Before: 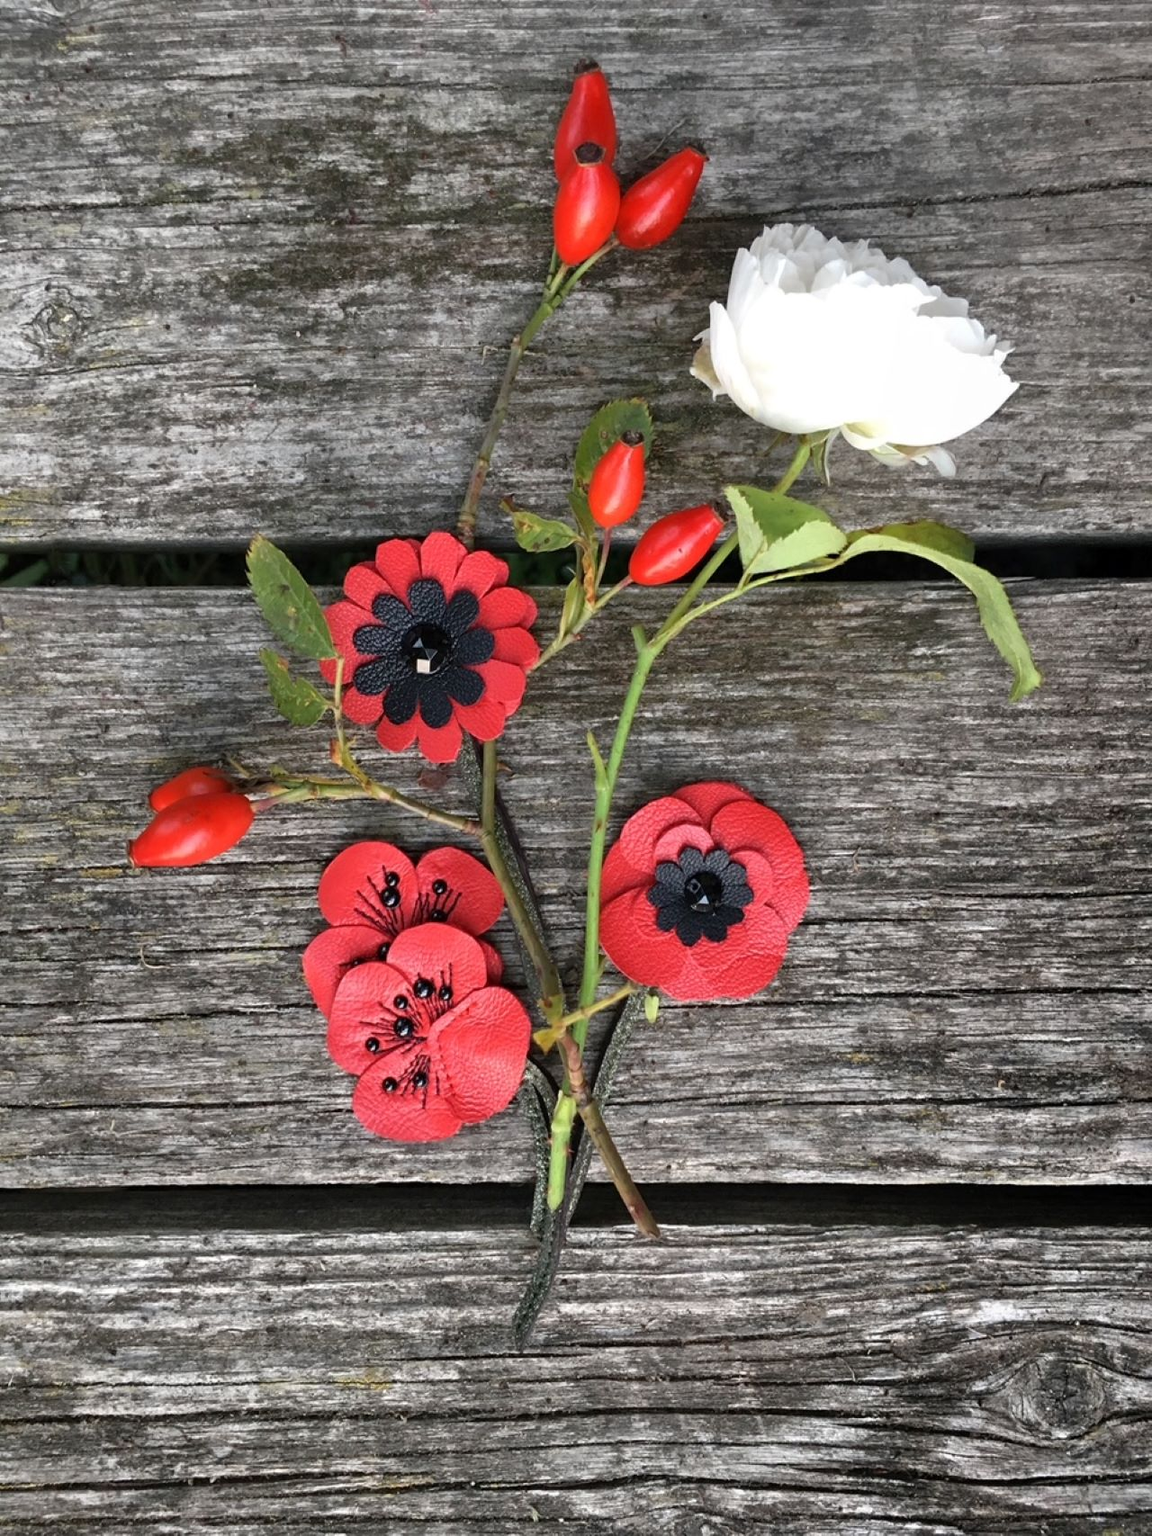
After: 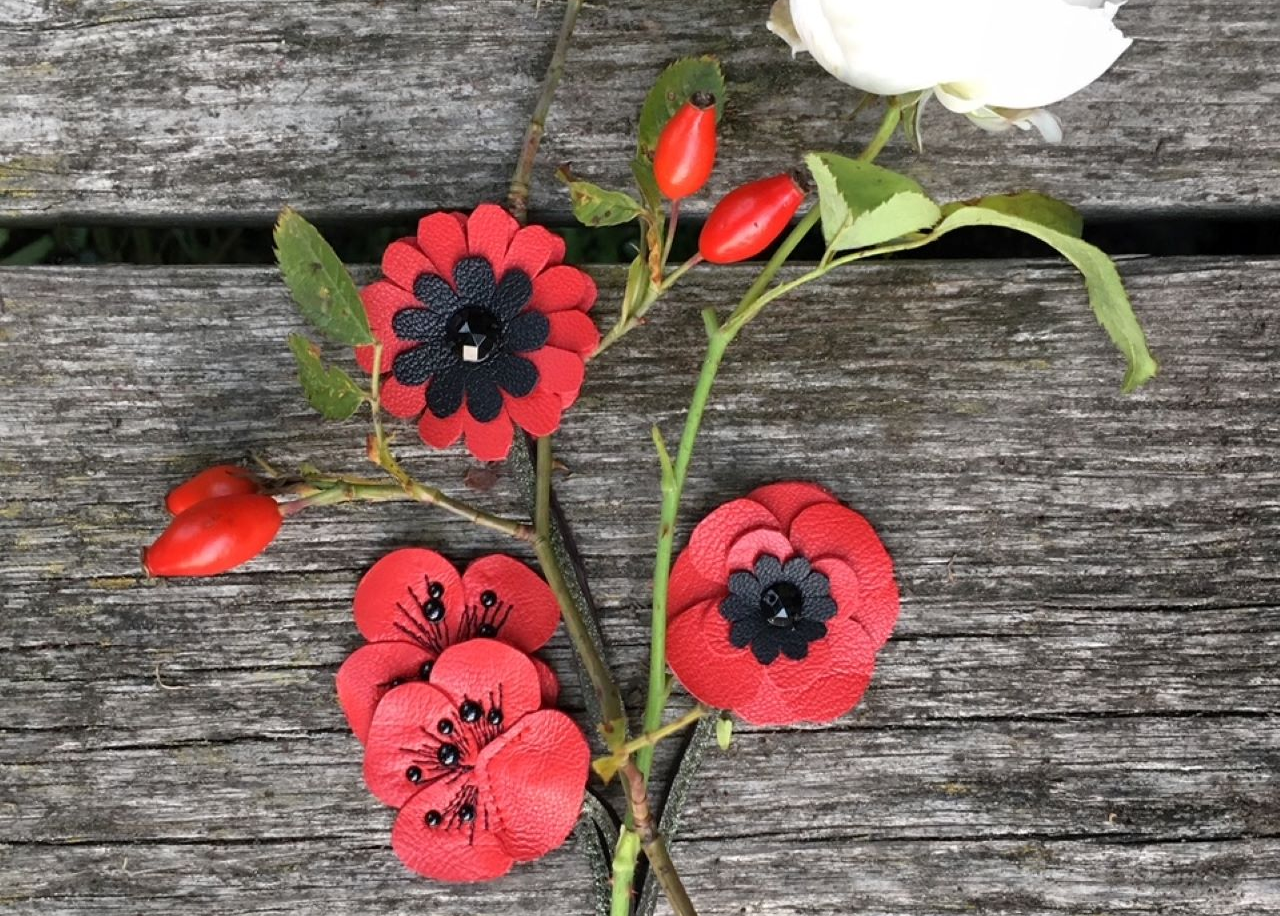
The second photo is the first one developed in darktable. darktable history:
crop and rotate: top 22.675%, bottom 23.643%
